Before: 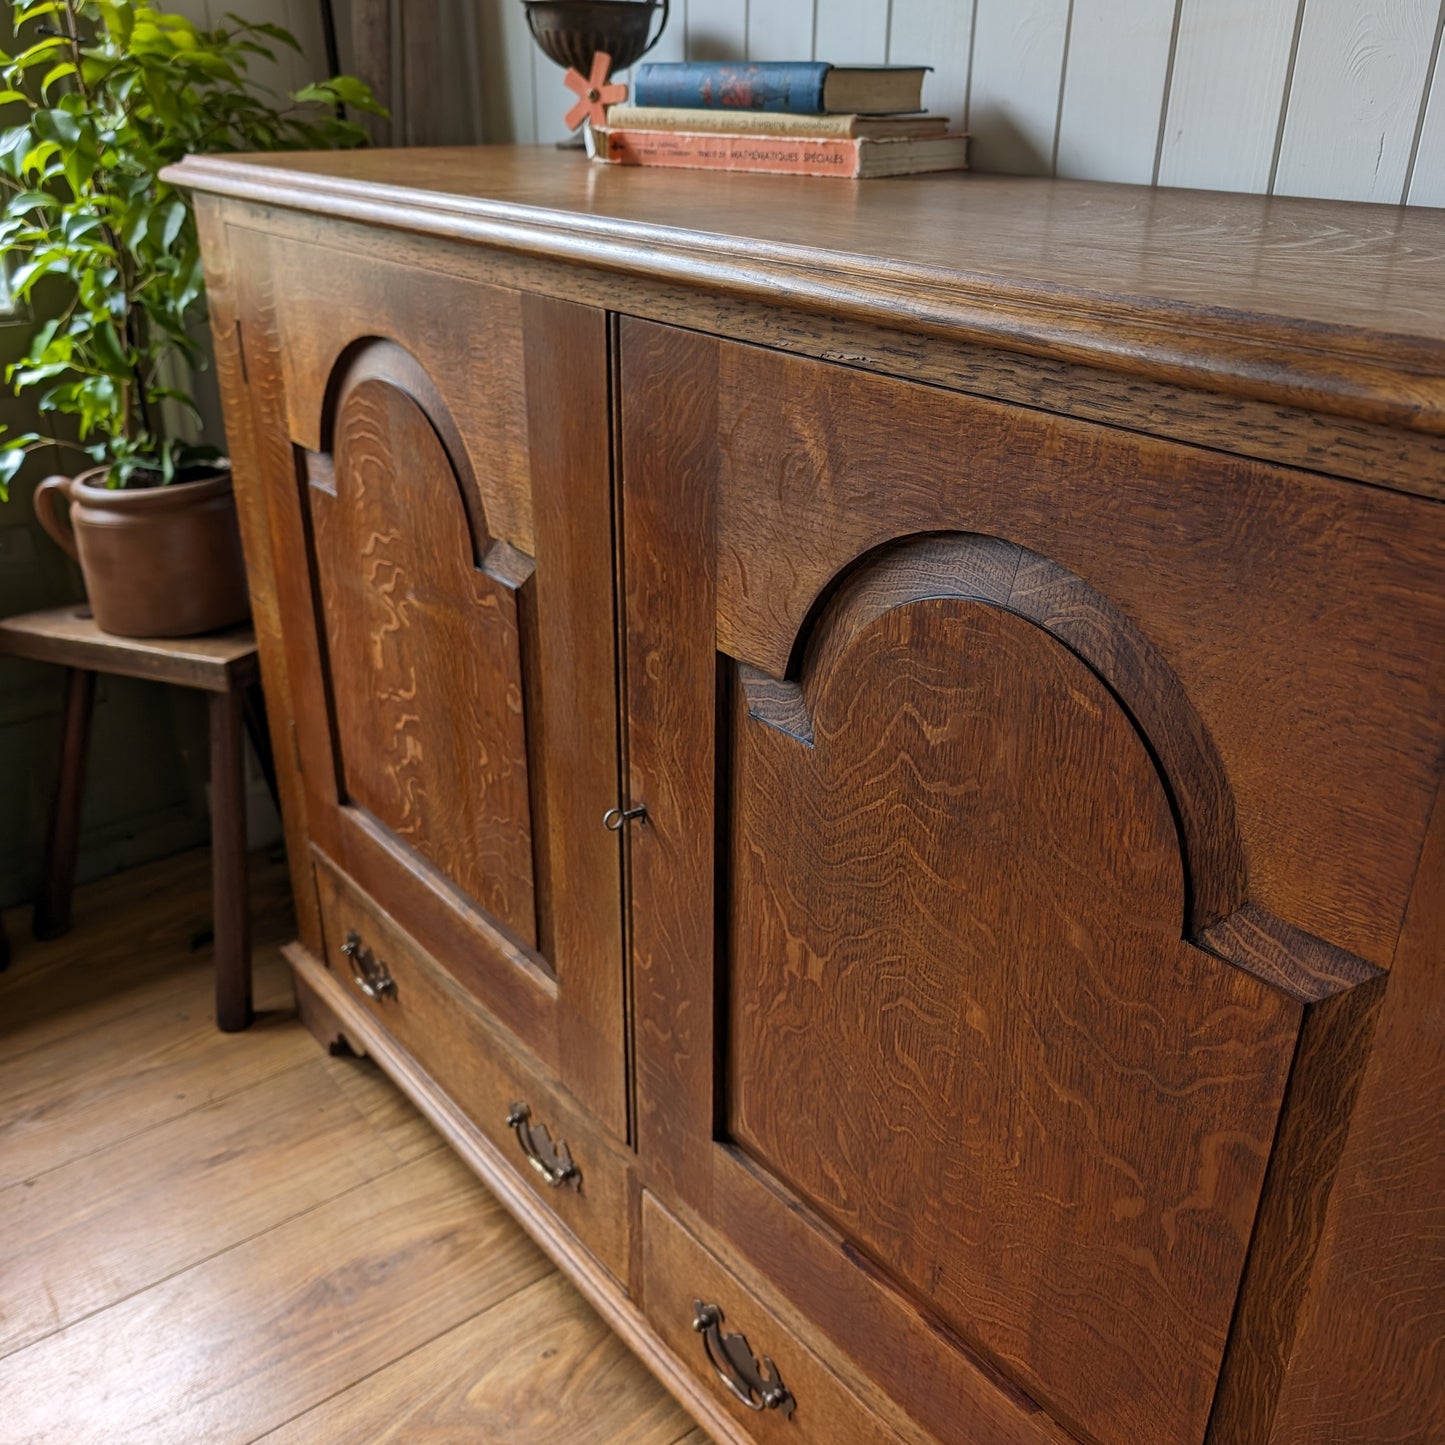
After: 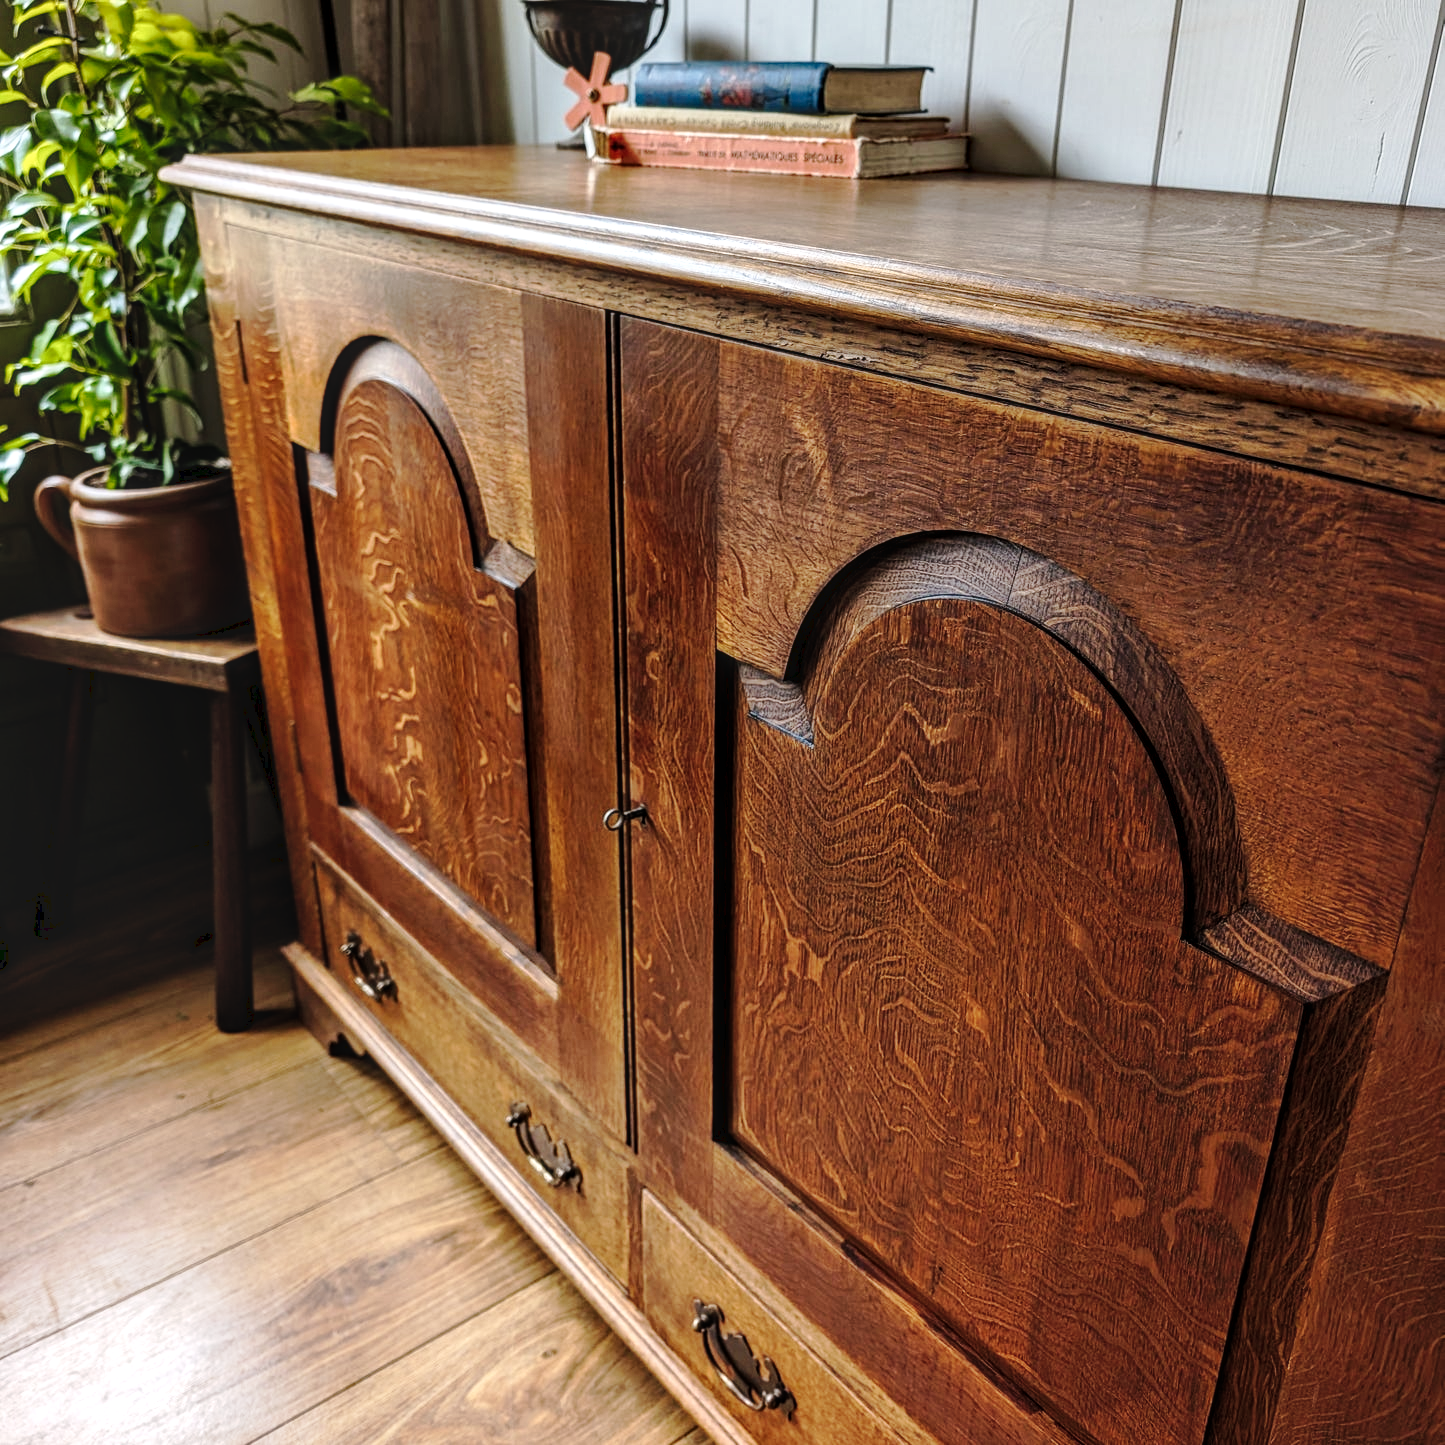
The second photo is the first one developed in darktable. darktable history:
local contrast: detail 150%
contrast brightness saturation: saturation -0.05
tone curve: curves: ch0 [(0, 0) (0.003, 0.085) (0.011, 0.086) (0.025, 0.086) (0.044, 0.088) (0.069, 0.093) (0.1, 0.102) (0.136, 0.12) (0.177, 0.157) (0.224, 0.203) (0.277, 0.277) (0.335, 0.36) (0.399, 0.463) (0.468, 0.559) (0.543, 0.626) (0.623, 0.703) (0.709, 0.789) (0.801, 0.869) (0.898, 0.927) (1, 1)], preserve colors none
